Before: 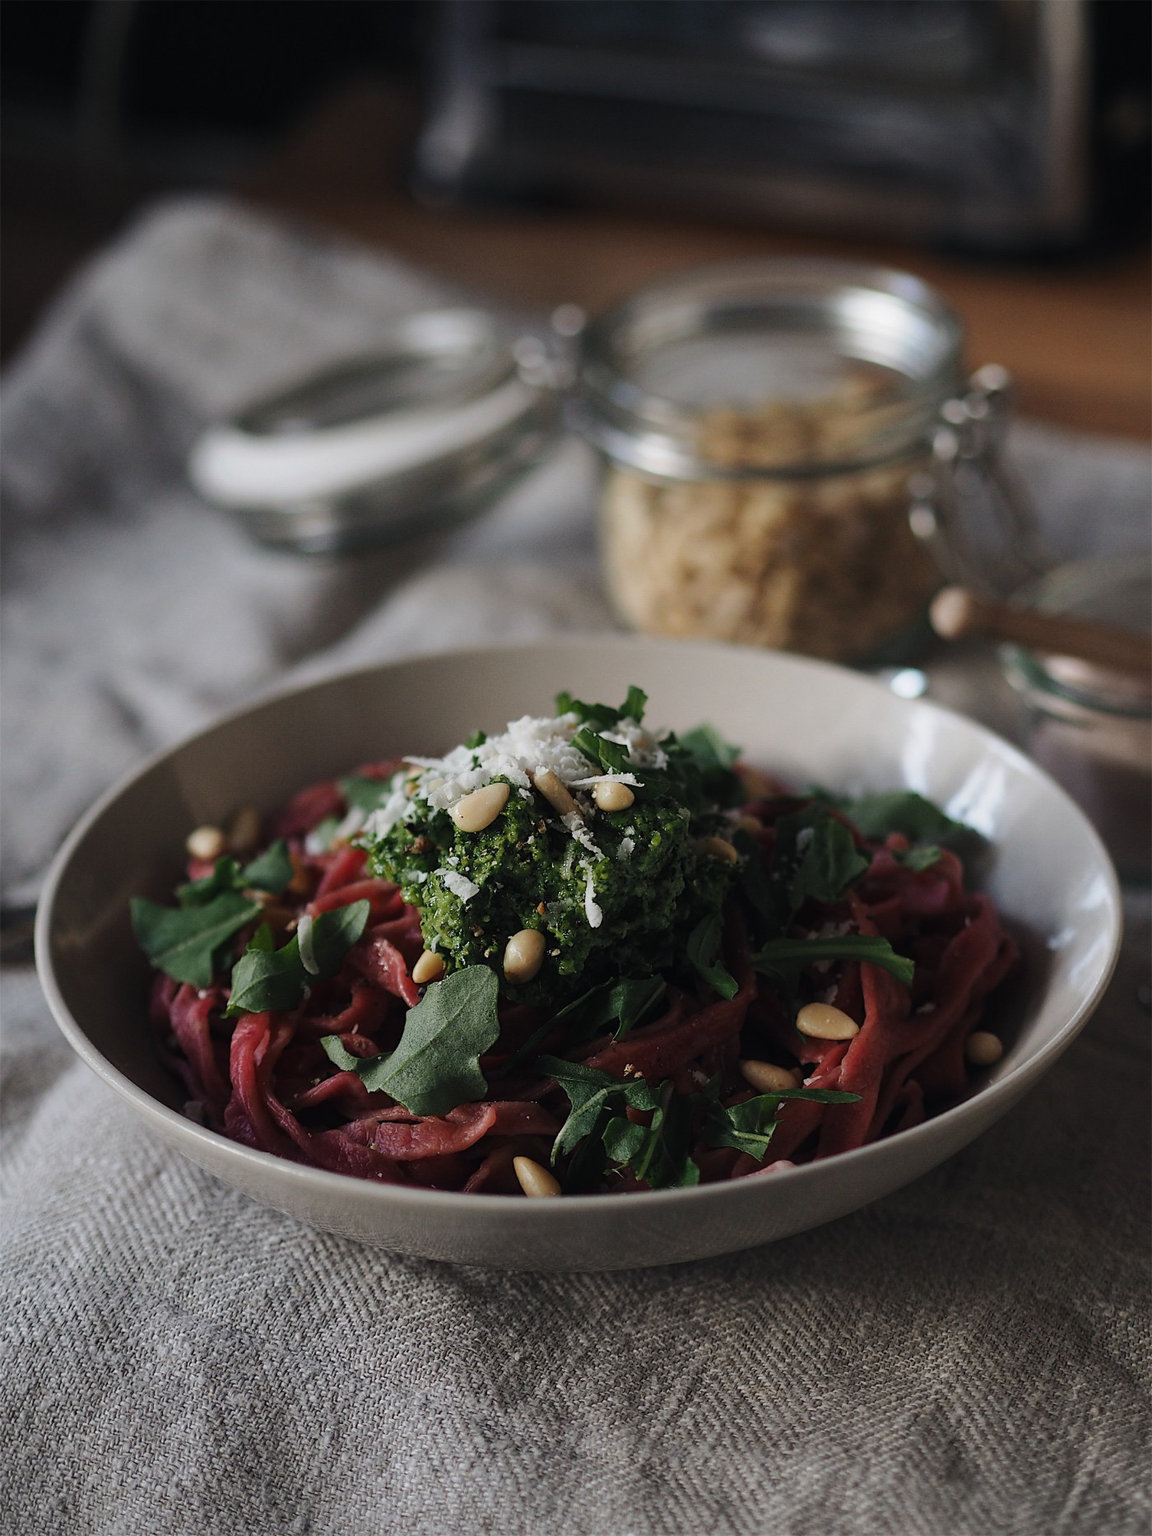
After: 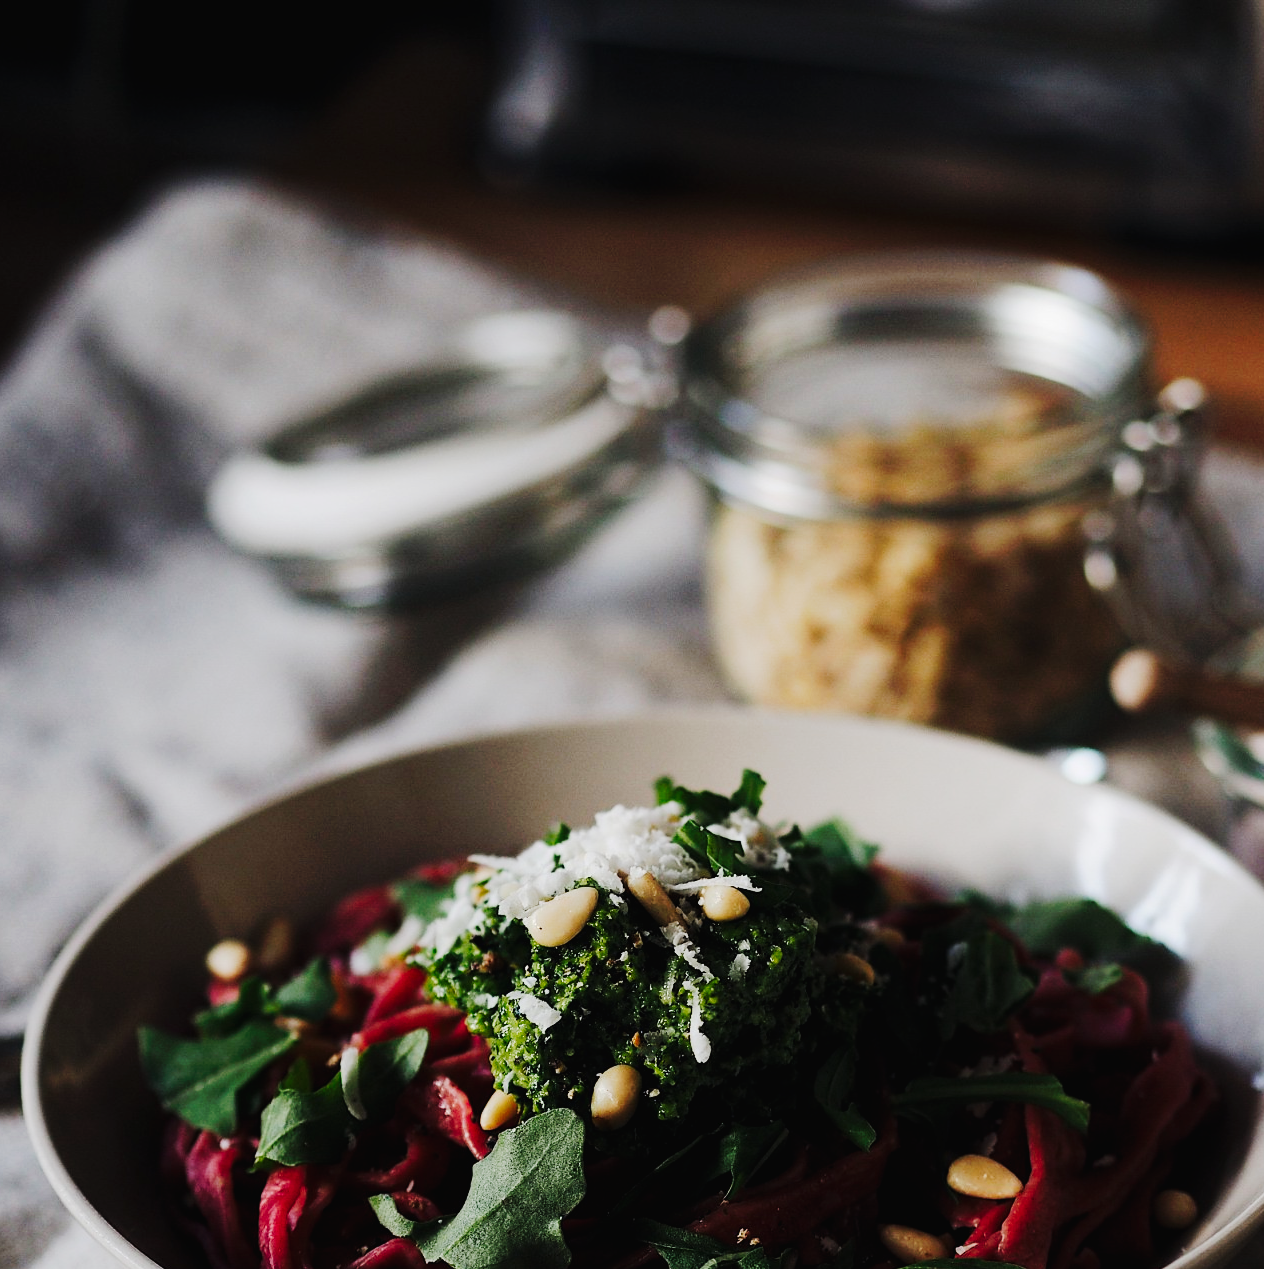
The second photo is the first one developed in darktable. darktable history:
tone curve: curves: ch0 [(0, 0) (0.003, 0.017) (0.011, 0.017) (0.025, 0.017) (0.044, 0.019) (0.069, 0.03) (0.1, 0.046) (0.136, 0.066) (0.177, 0.104) (0.224, 0.151) (0.277, 0.231) (0.335, 0.321) (0.399, 0.454) (0.468, 0.567) (0.543, 0.674) (0.623, 0.763) (0.709, 0.82) (0.801, 0.872) (0.898, 0.934) (1, 1)], preserve colors none
crop: left 1.509%, top 3.452%, right 7.696%, bottom 28.452%
